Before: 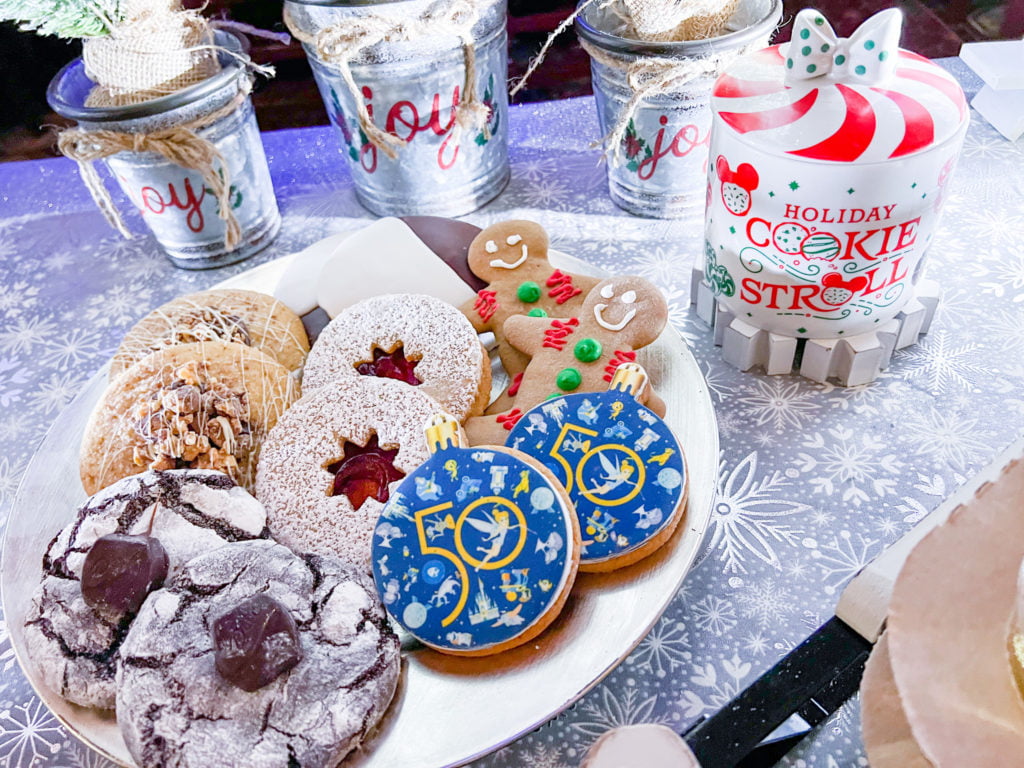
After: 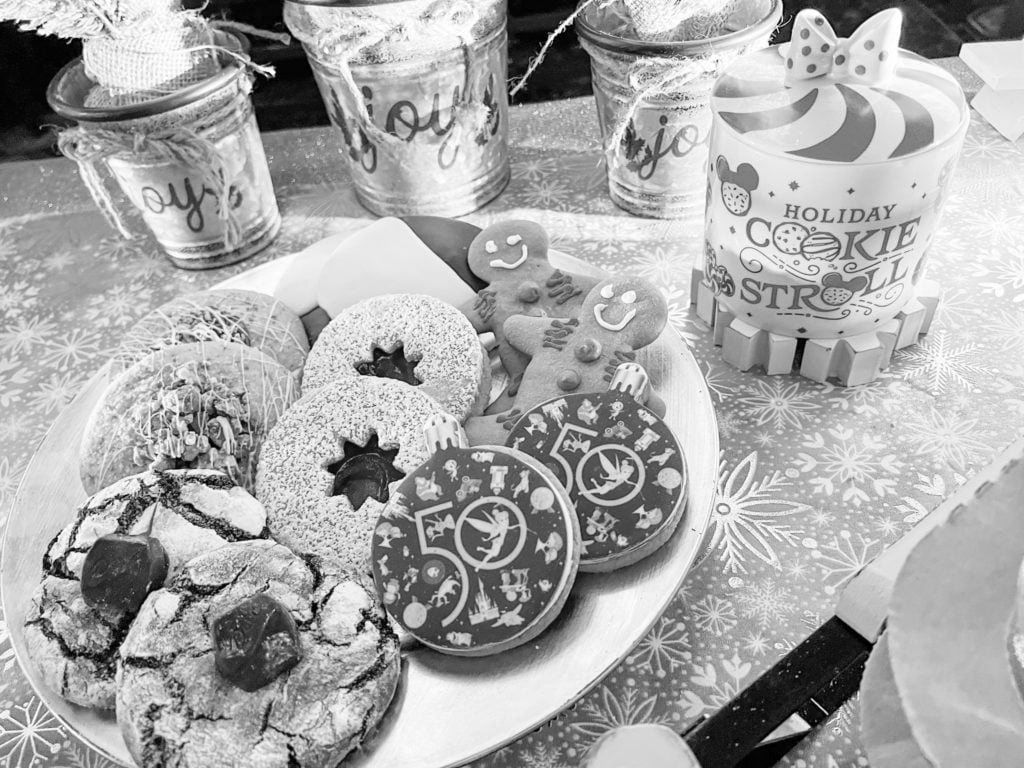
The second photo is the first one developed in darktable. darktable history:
monochrome: on, module defaults
tone equalizer: on, module defaults
